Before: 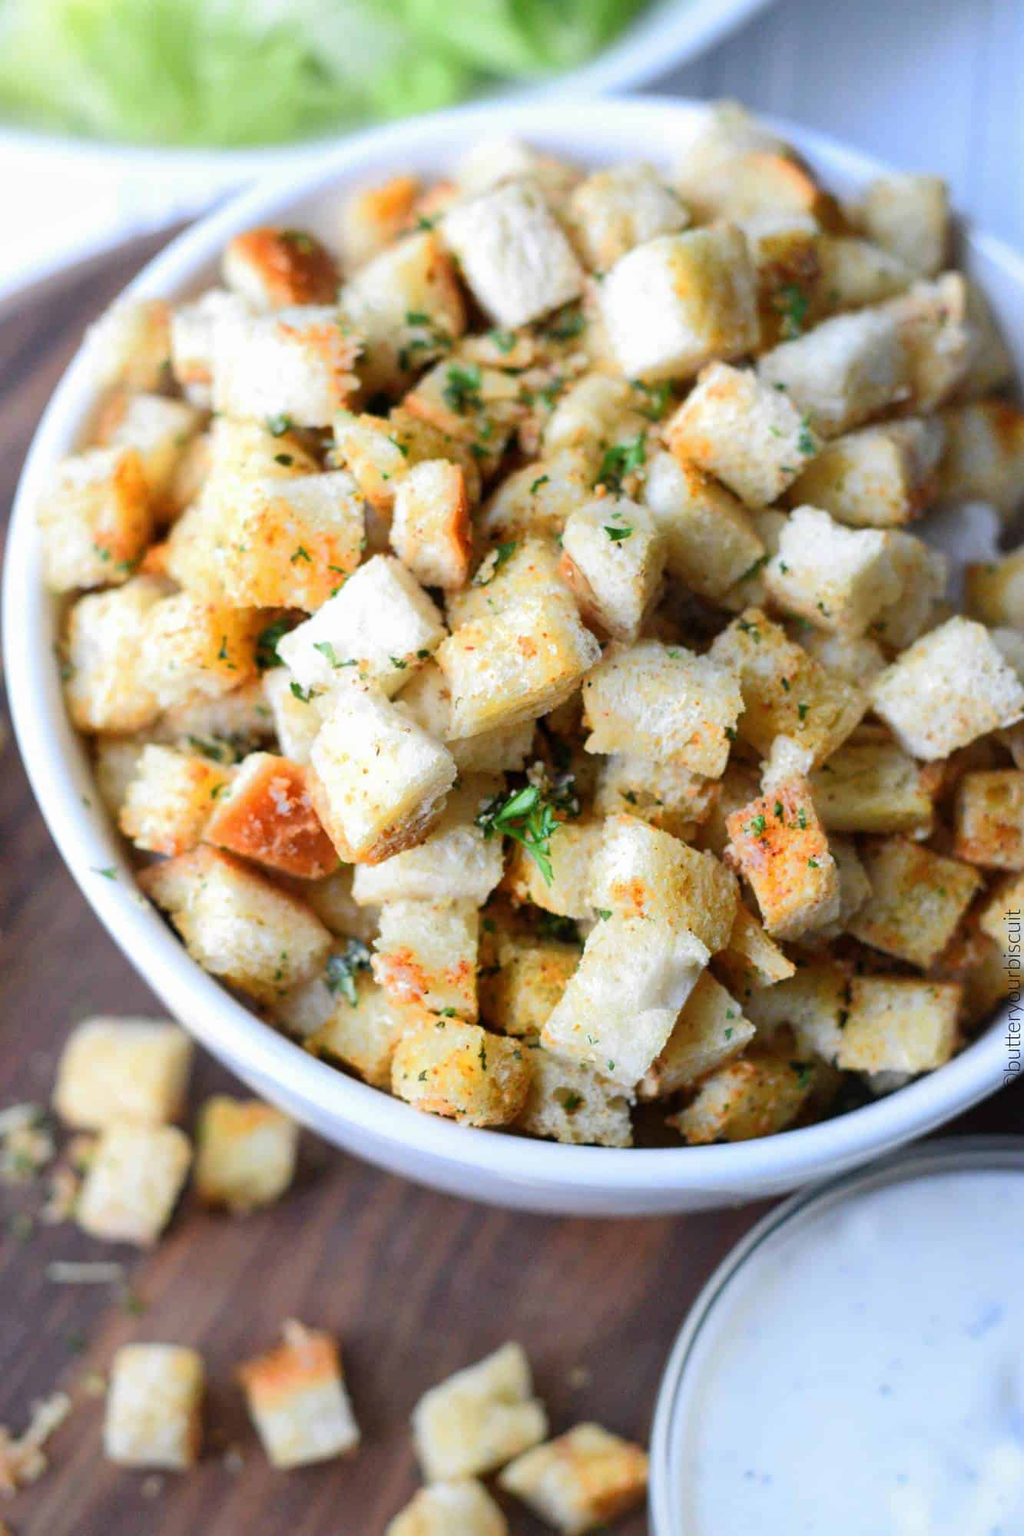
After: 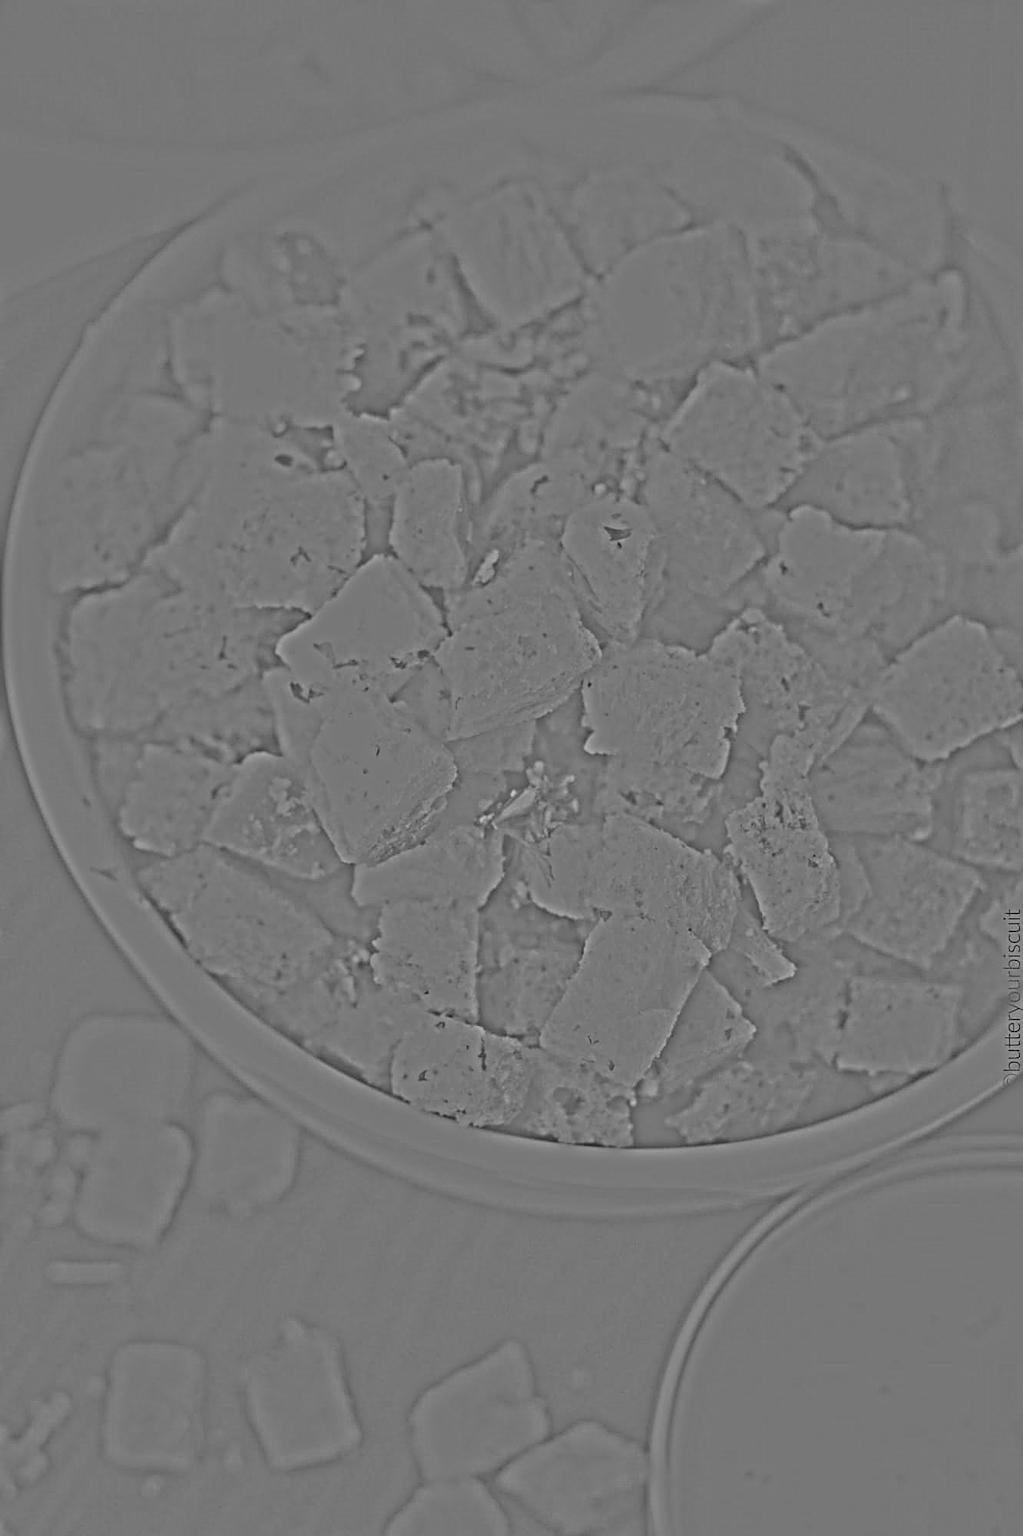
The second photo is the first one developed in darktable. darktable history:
sharpen: on, module defaults
highpass: sharpness 25.84%, contrast boost 14.94%
